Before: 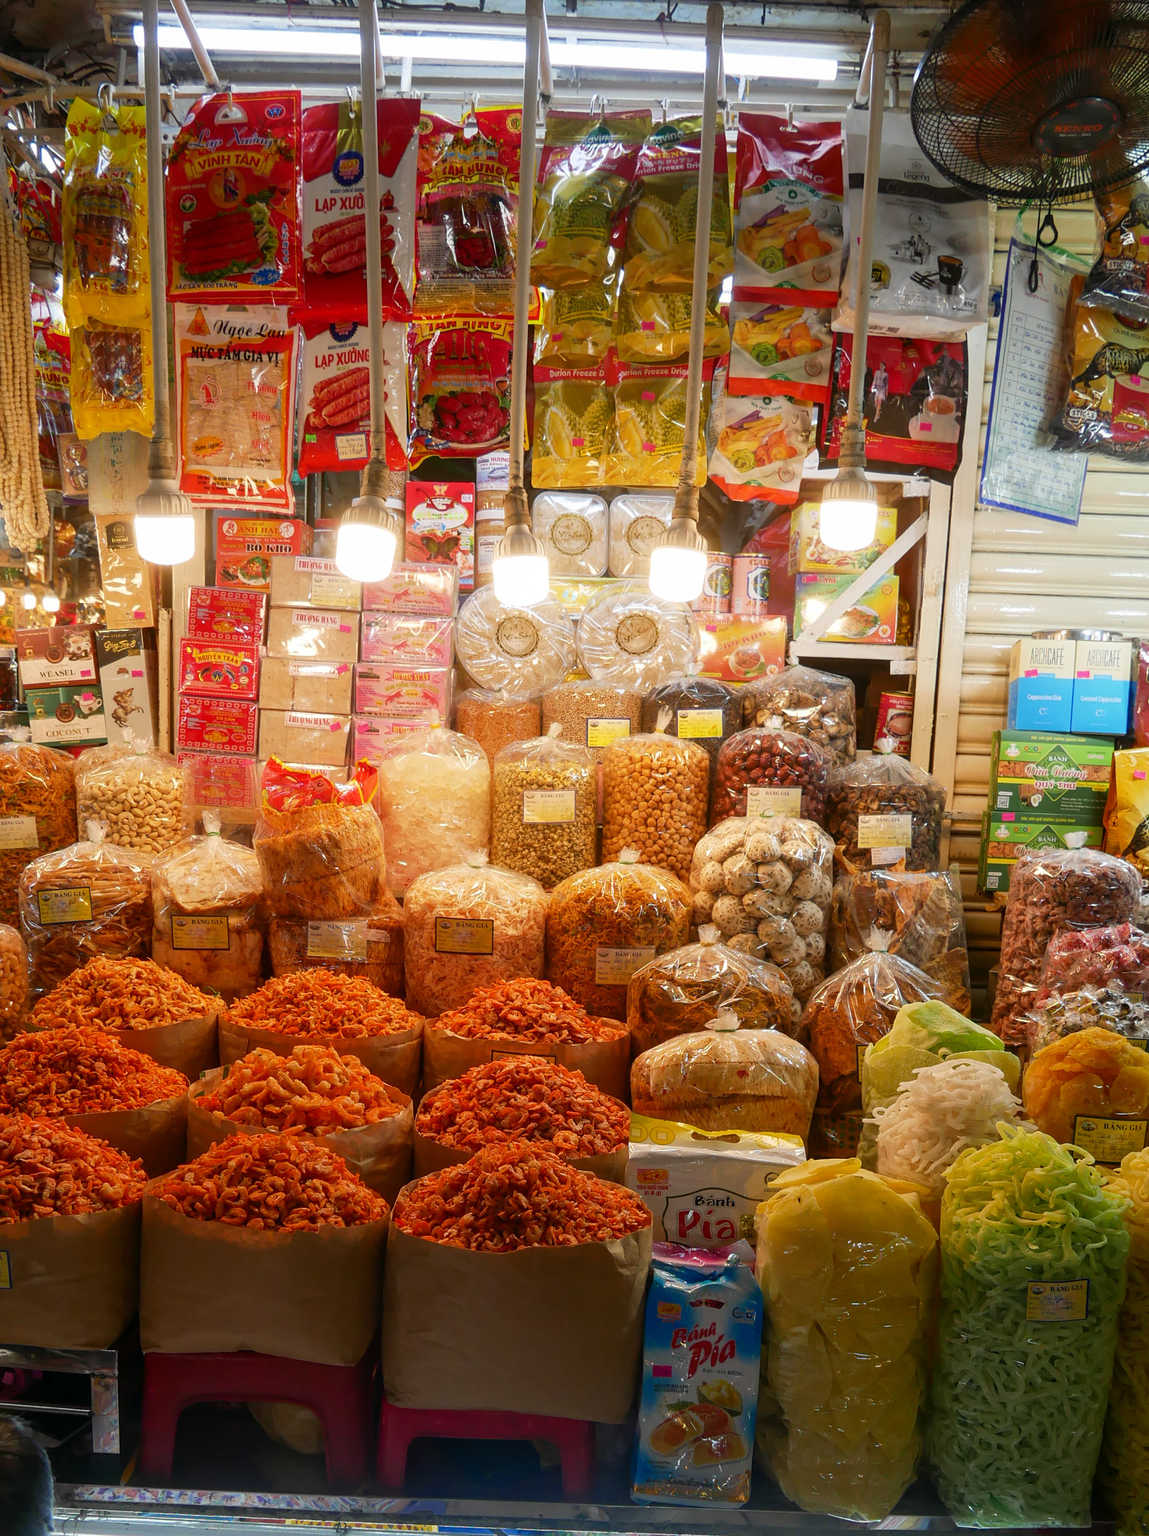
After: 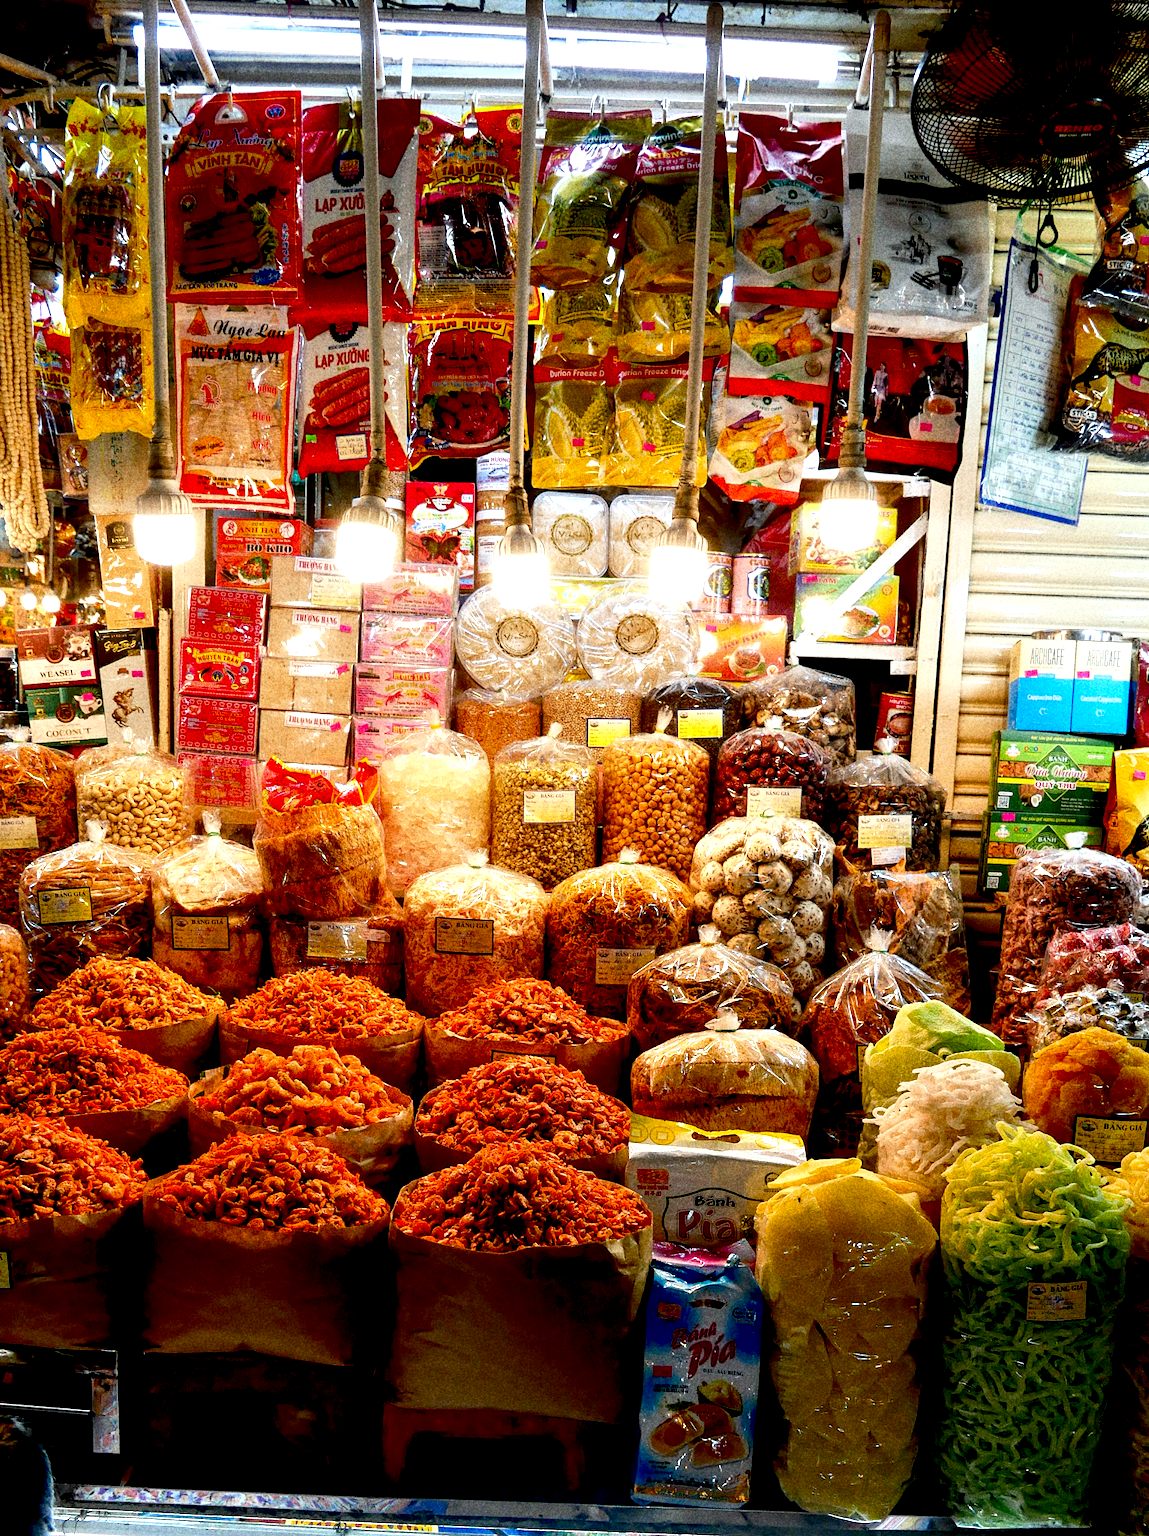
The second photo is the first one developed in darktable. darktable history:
exposure: black level correction 0.025, exposure 0.182 EV, compensate highlight preservation false
contrast equalizer: octaves 7, y [[0.6 ×6], [0.55 ×6], [0 ×6], [0 ×6], [0 ×6]]
grain: coarseness 14.49 ISO, strength 48.04%, mid-tones bias 35%
